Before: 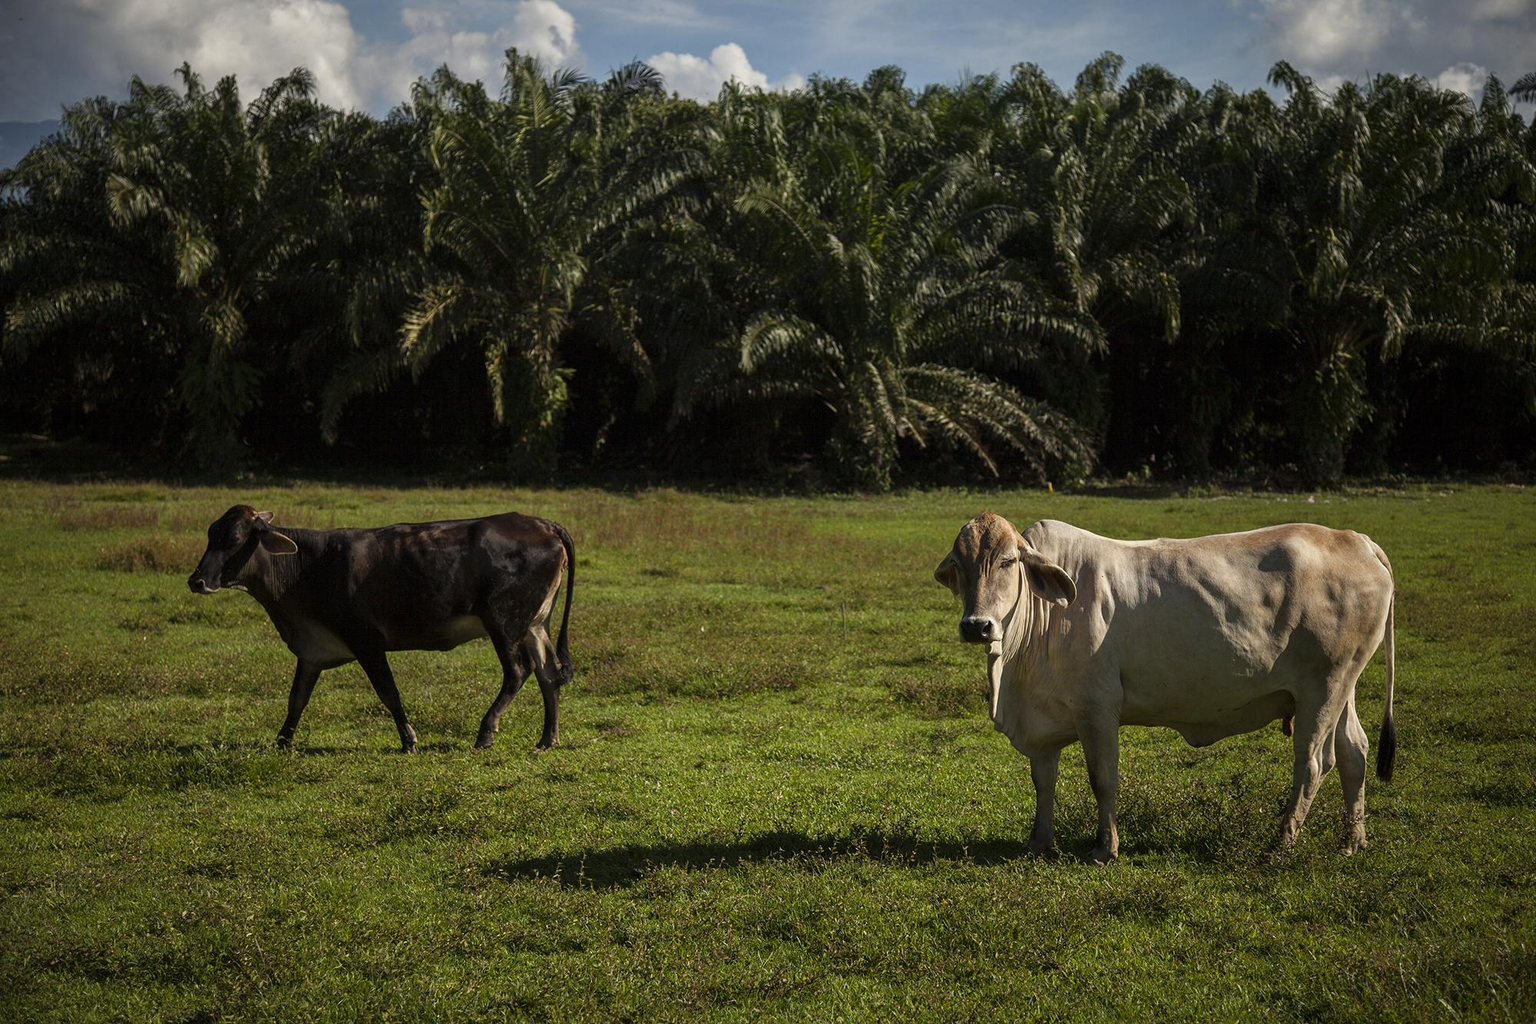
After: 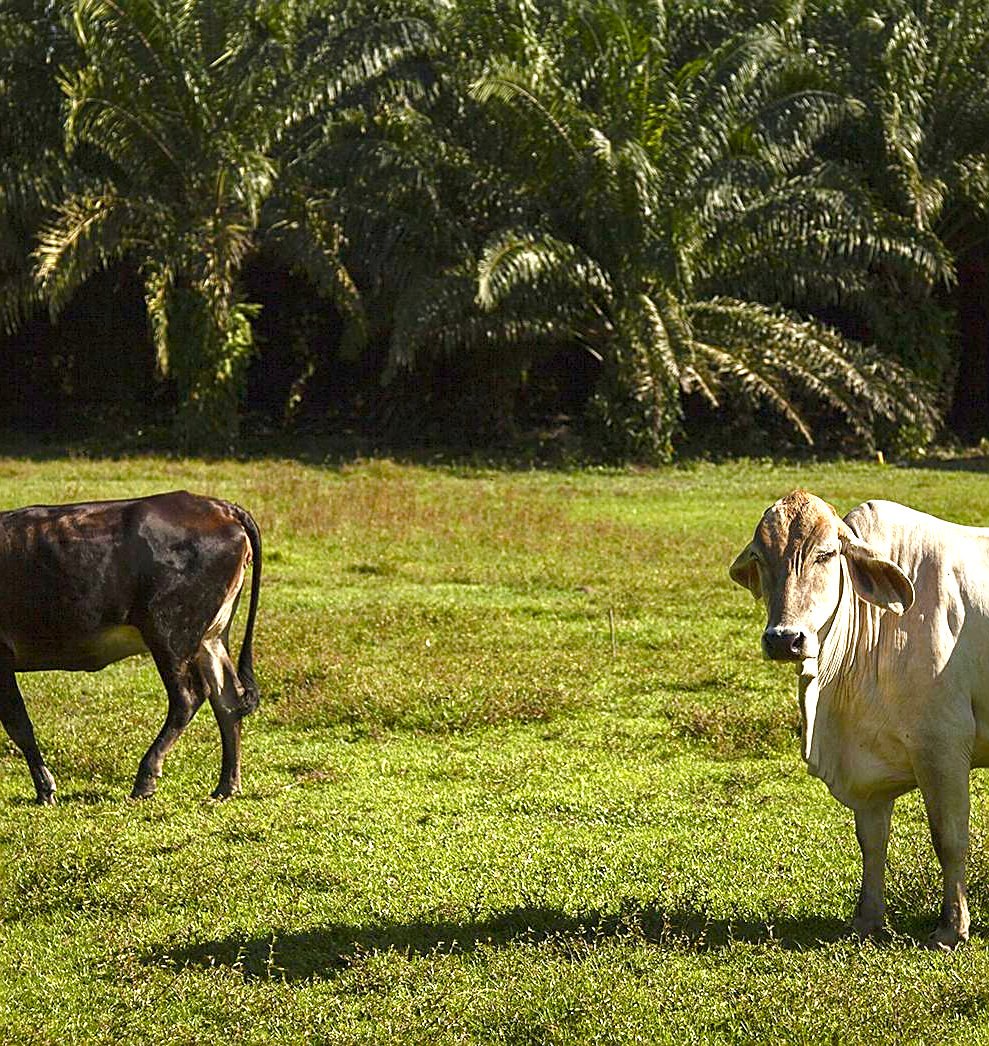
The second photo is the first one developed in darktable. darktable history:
exposure: black level correction 0, exposure 1.5 EV, compensate exposure bias true, compensate highlight preservation false
crop and rotate: angle 0.02°, left 24.353%, top 13.219%, right 26.156%, bottom 8.224%
sharpen: on, module defaults
color balance rgb: perceptual saturation grading › global saturation 20%, perceptual saturation grading › highlights -25%, perceptual saturation grading › shadows 50%
